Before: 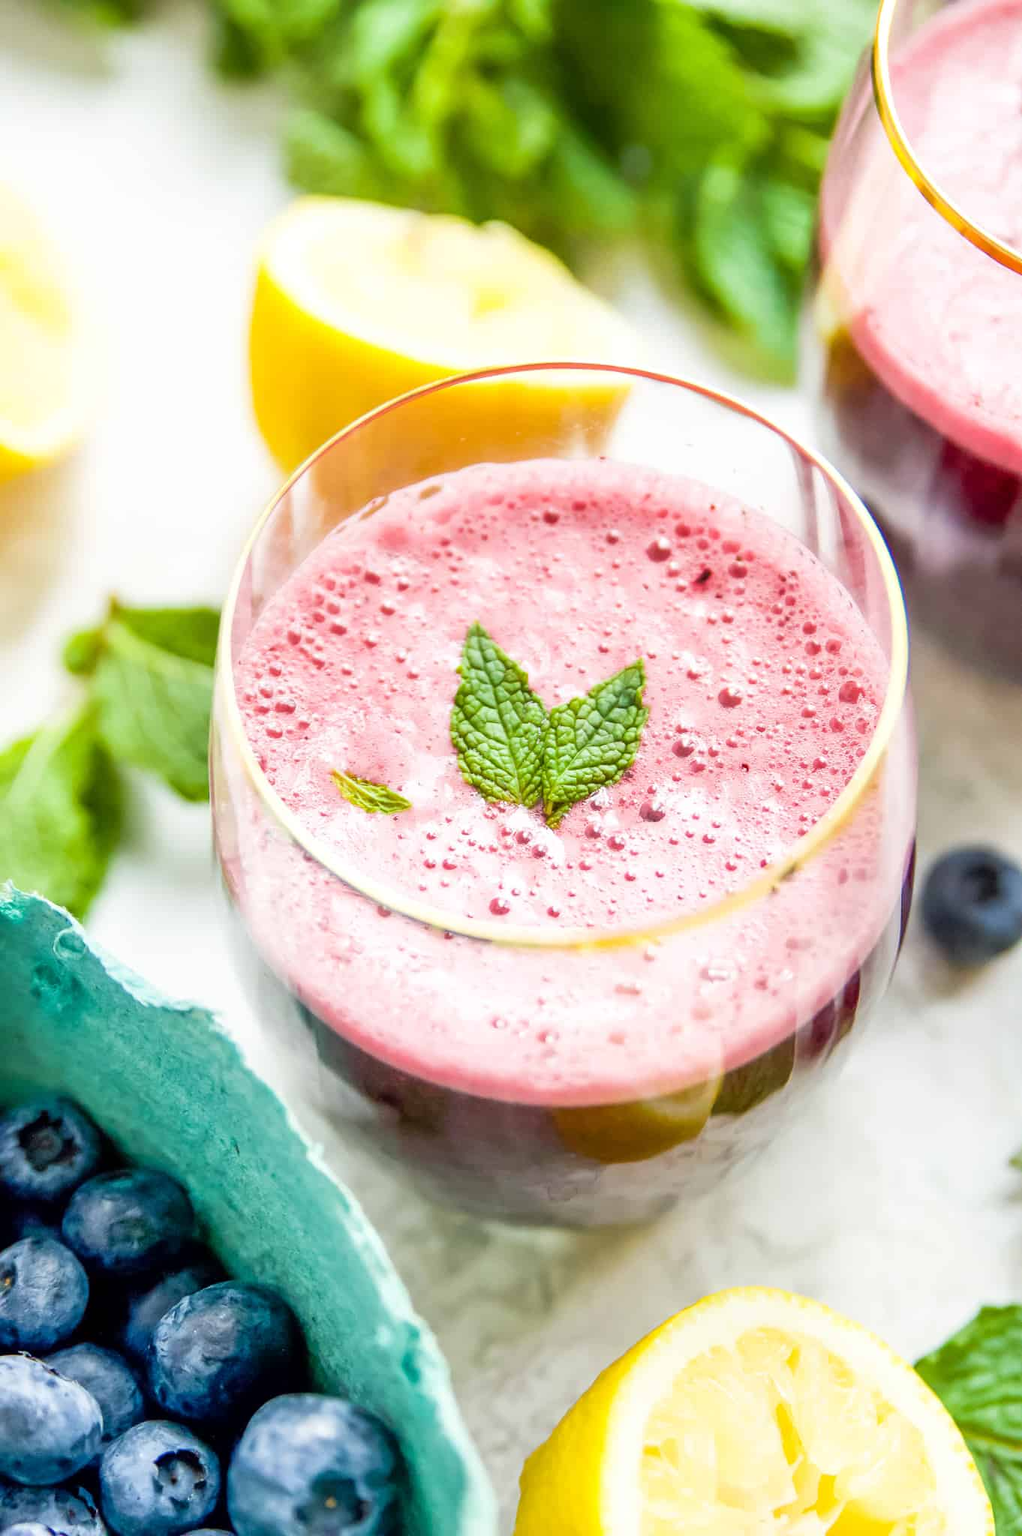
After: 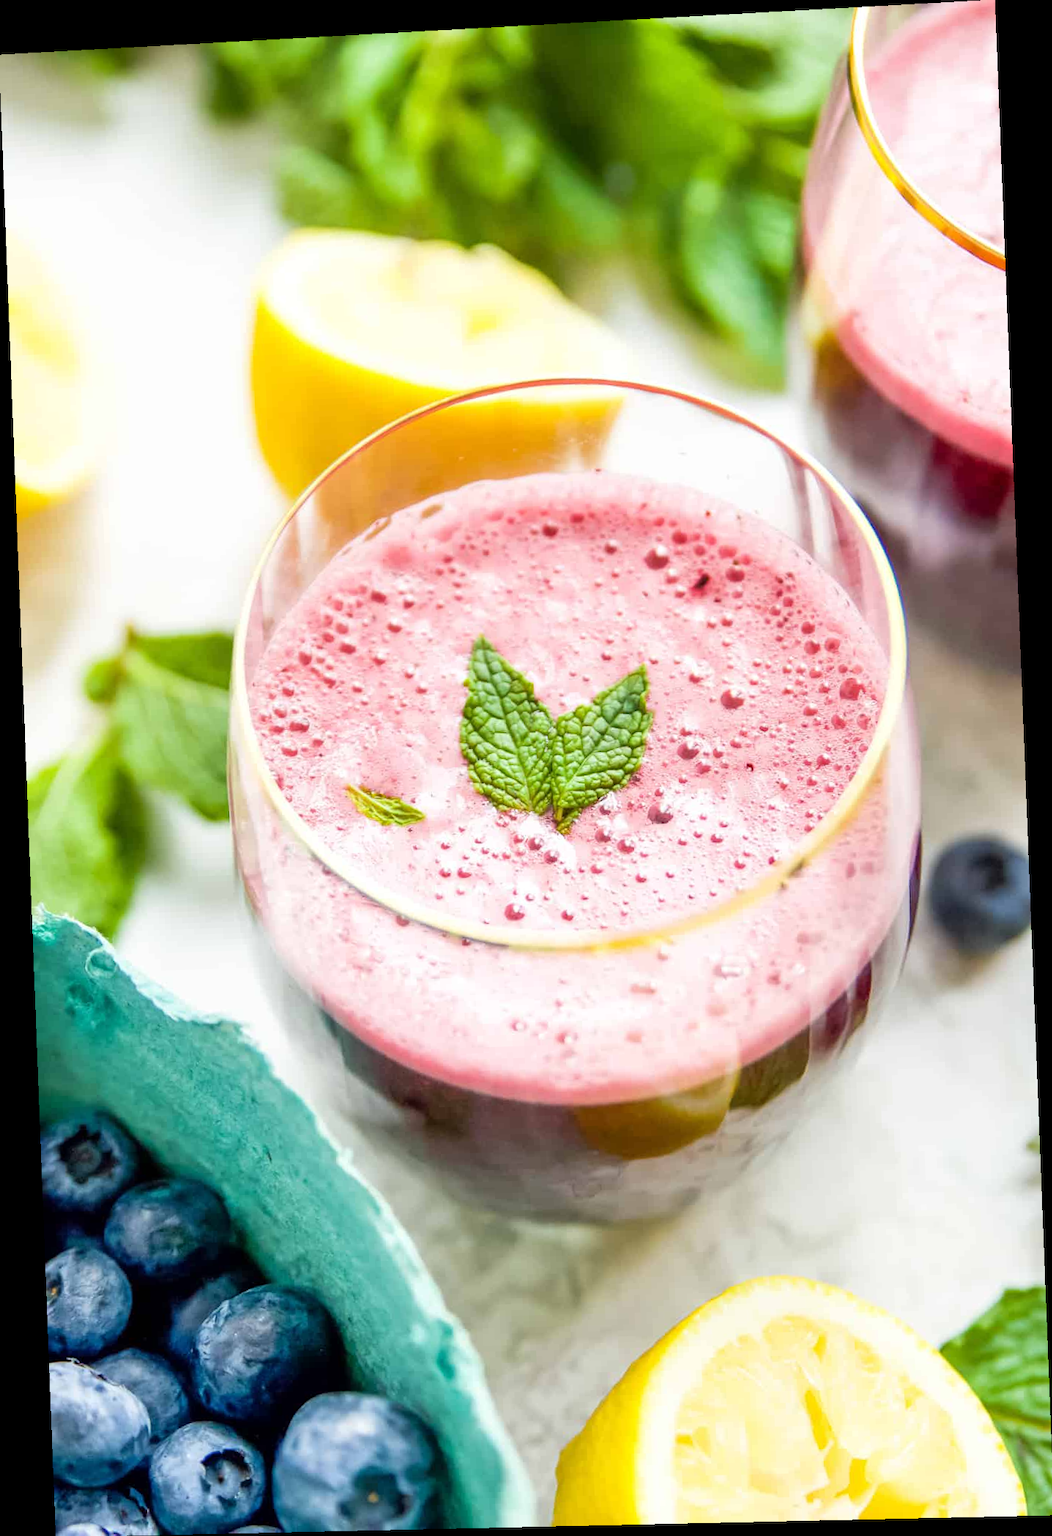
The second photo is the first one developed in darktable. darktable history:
crop and rotate: left 0.126%
rotate and perspective: rotation -2.22°, lens shift (horizontal) -0.022, automatic cropping off
